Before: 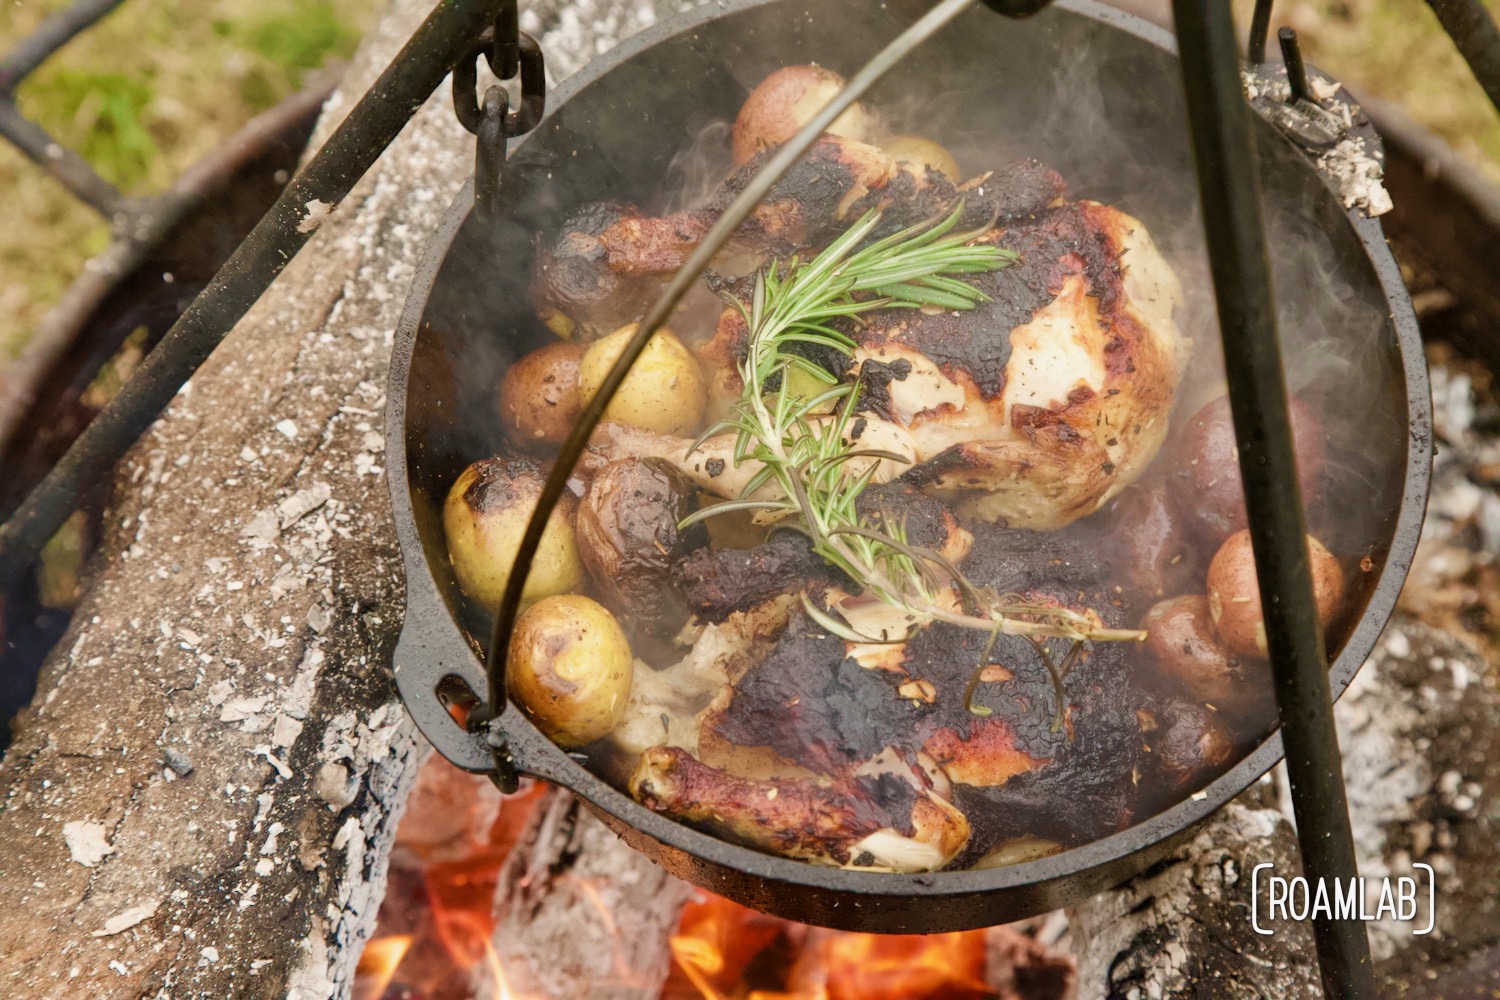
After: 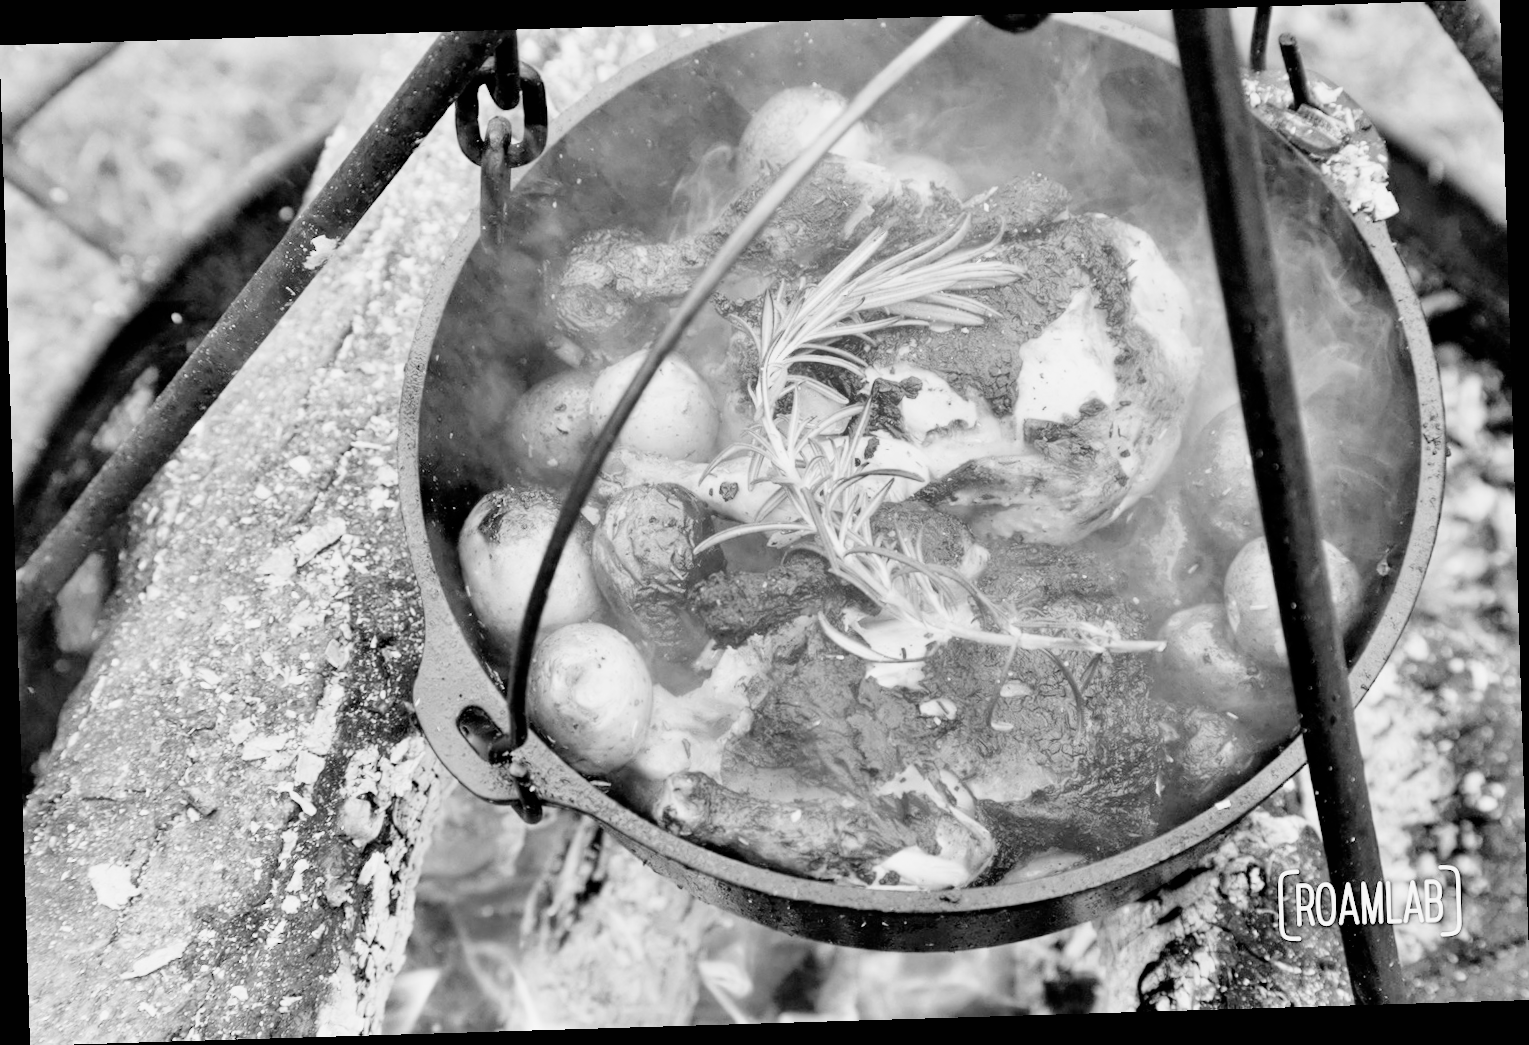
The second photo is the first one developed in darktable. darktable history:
shadows and highlights: low approximation 0.01, soften with gaussian
filmic rgb: black relative exposure -4.58 EV, white relative exposure 4.8 EV, threshold 3 EV, hardness 2.36, latitude 36.07%, contrast 1.048, highlights saturation mix 1.32%, shadows ↔ highlights balance 1.25%, color science v4 (2020), enable highlight reconstruction true
exposure: black level correction 0, exposure 1.45 EV, compensate exposure bias true, compensate highlight preservation false
monochrome: a 32, b 64, size 2.3, highlights 1
rotate and perspective: rotation -1.75°, automatic cropping off
